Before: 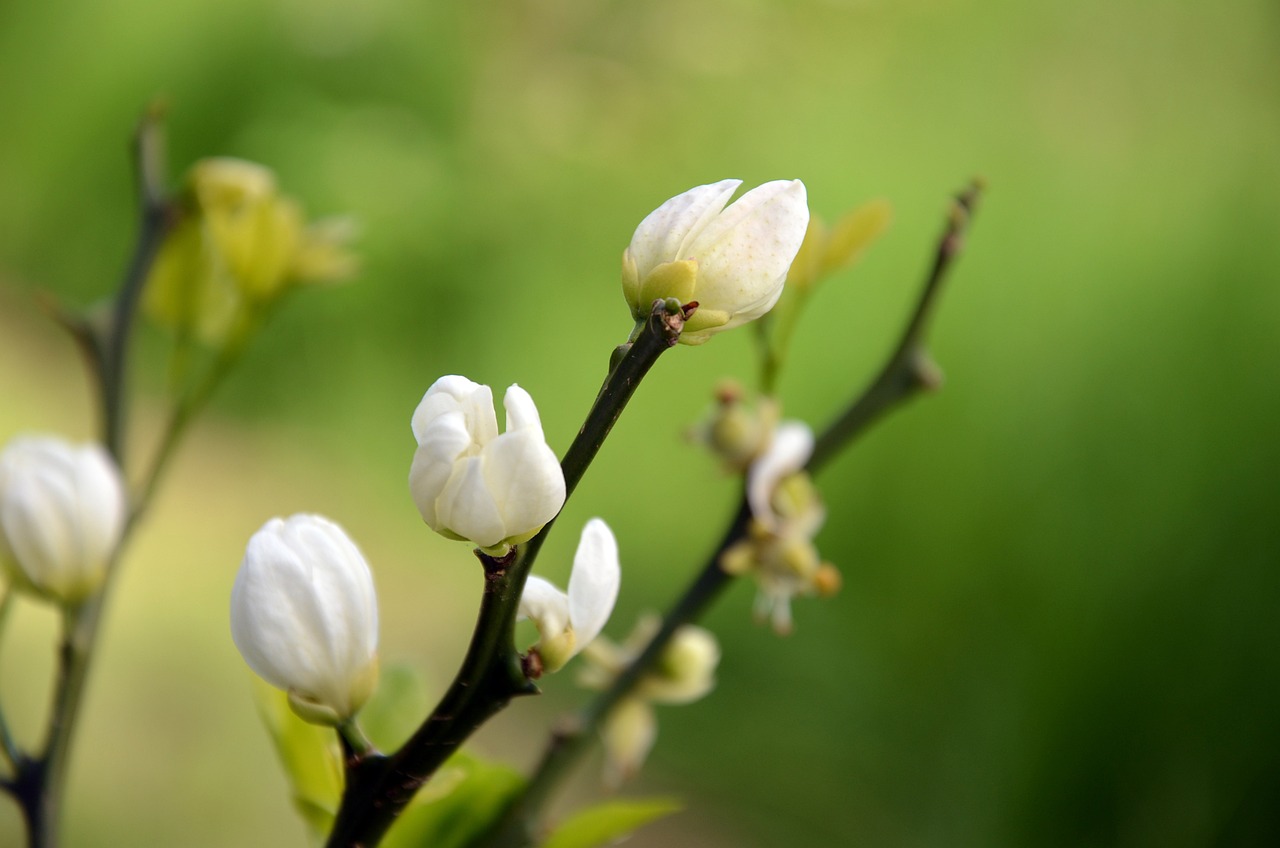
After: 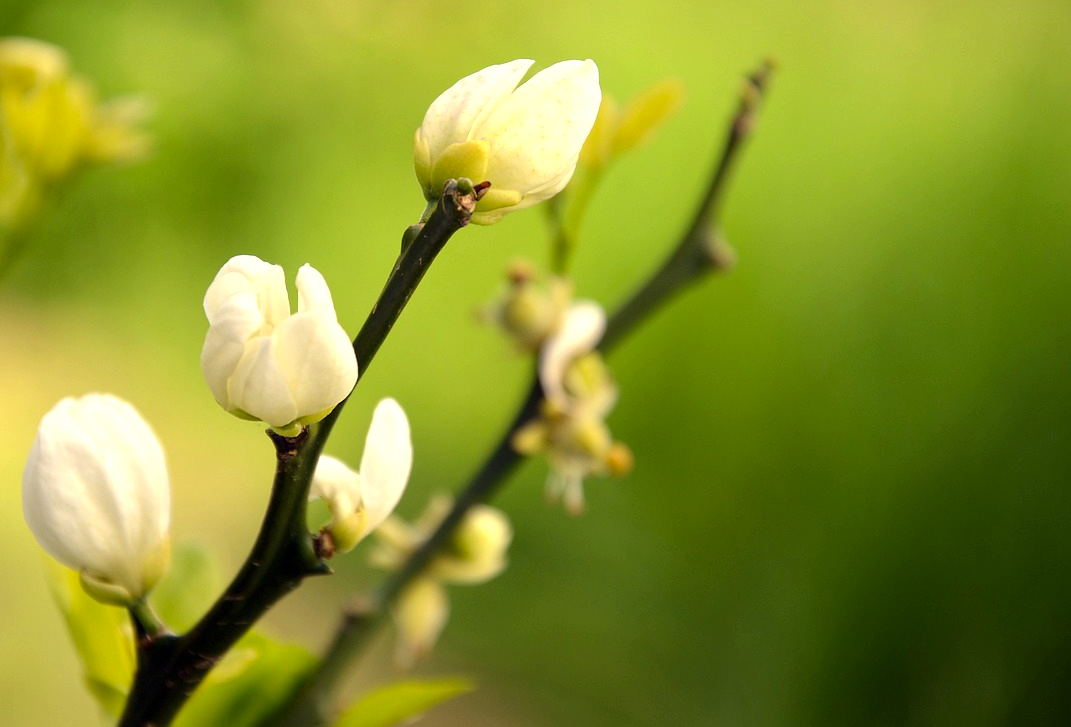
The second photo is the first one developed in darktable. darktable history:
crop: left 16.315%, top 14.246%
exposure: black level correction 0, exposure 0.5 EV, compensate exposure bias true, compensate highlight preservation false
contrast brightness saturation: saturation -0.1
color correction: highlights a* 2.72, highlights b* 22.8
